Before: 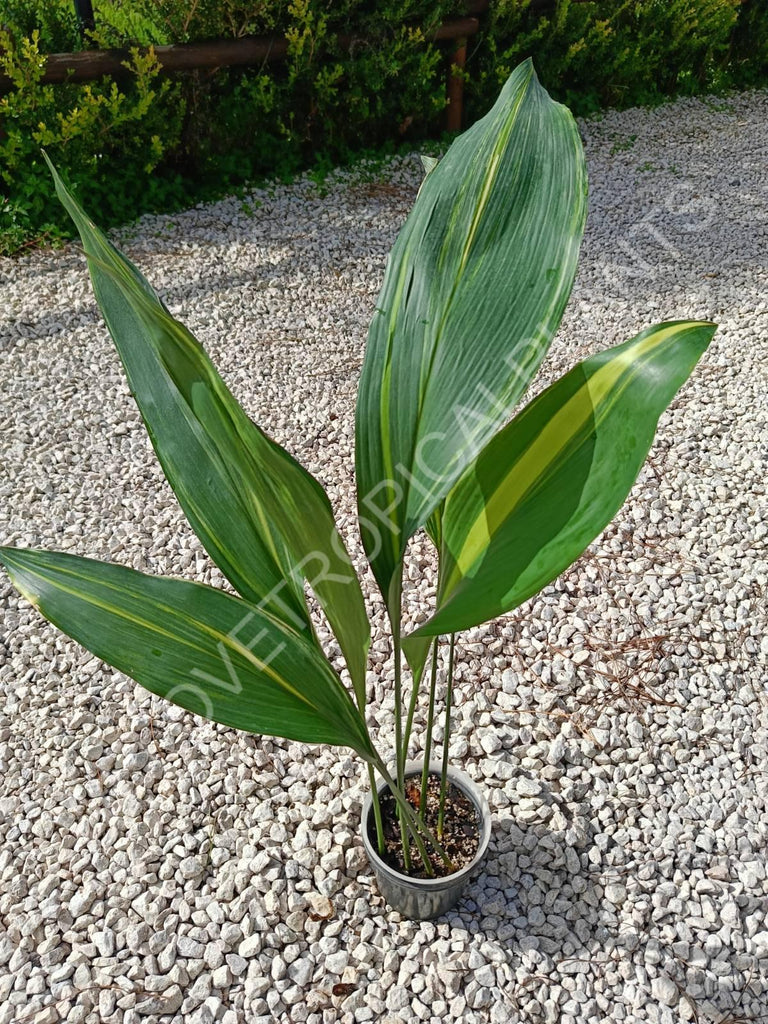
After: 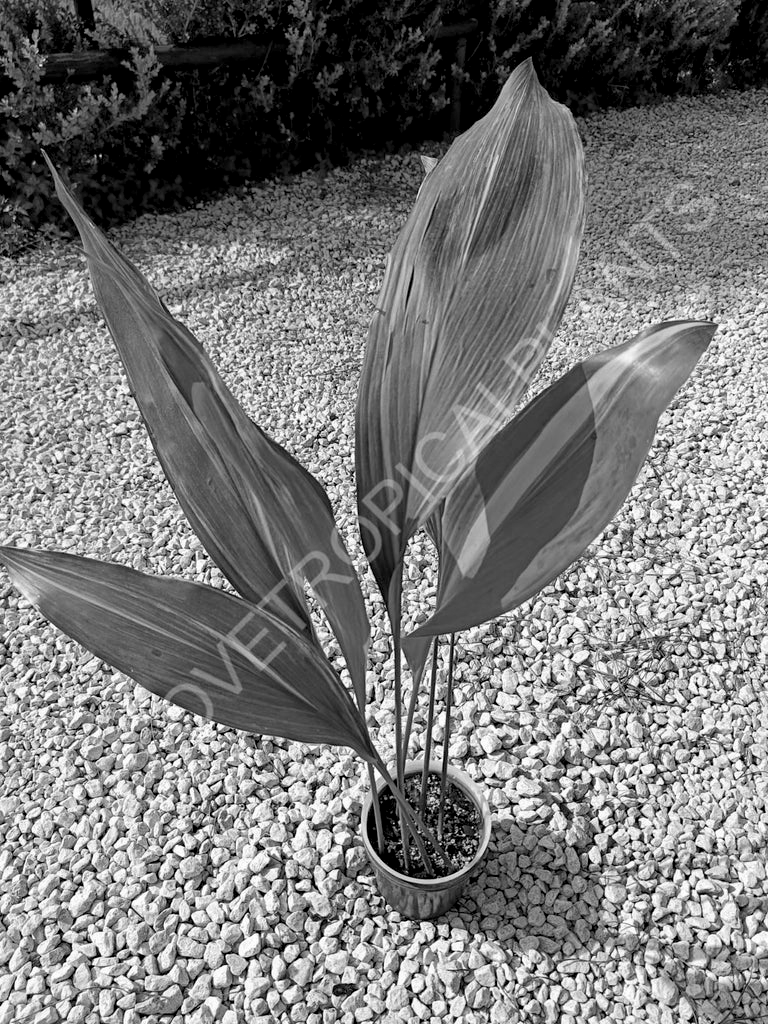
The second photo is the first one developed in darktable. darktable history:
exposure: black level correction 0.009, compensate highlight preservation false
monochrome: on, module defaults
